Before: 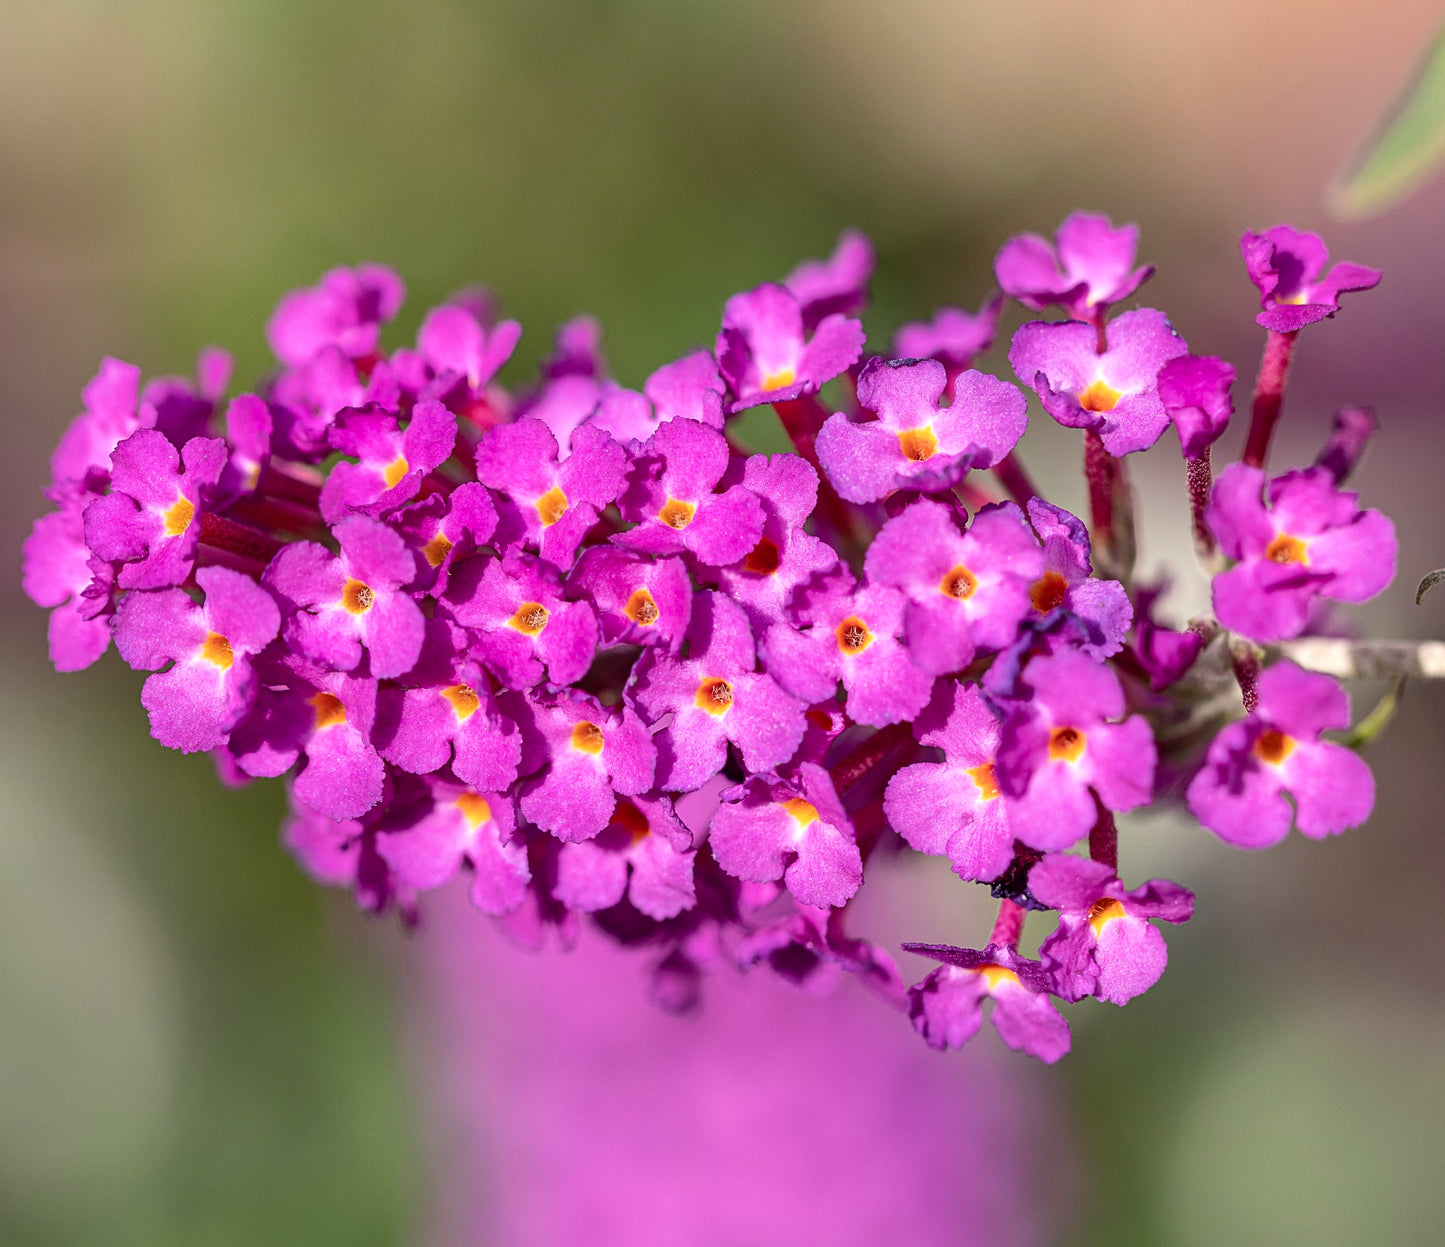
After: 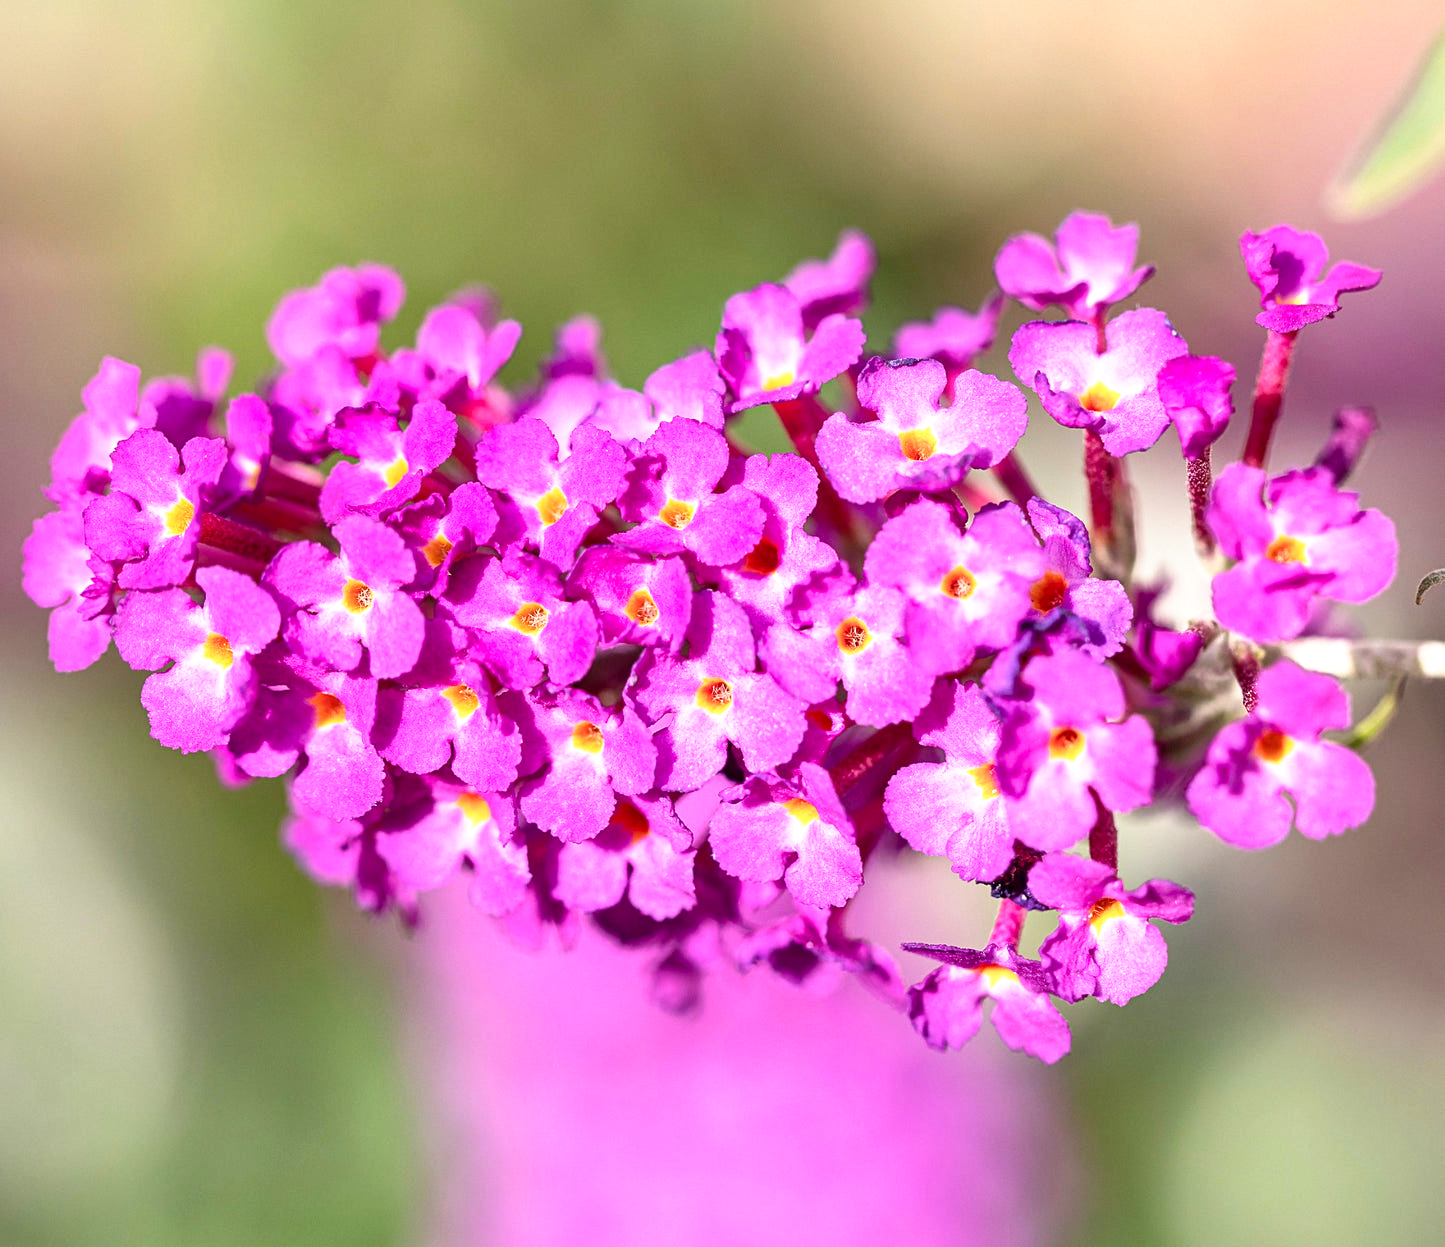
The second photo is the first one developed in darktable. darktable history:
exposure: black level correction 0.001, exposure 0.5 EV, compensate exposure bias true, compensate highlight preservation false
base curve: curves: ch0 [(0, 0) (0.688, 0.865) (1, 1)], preserve colors none
